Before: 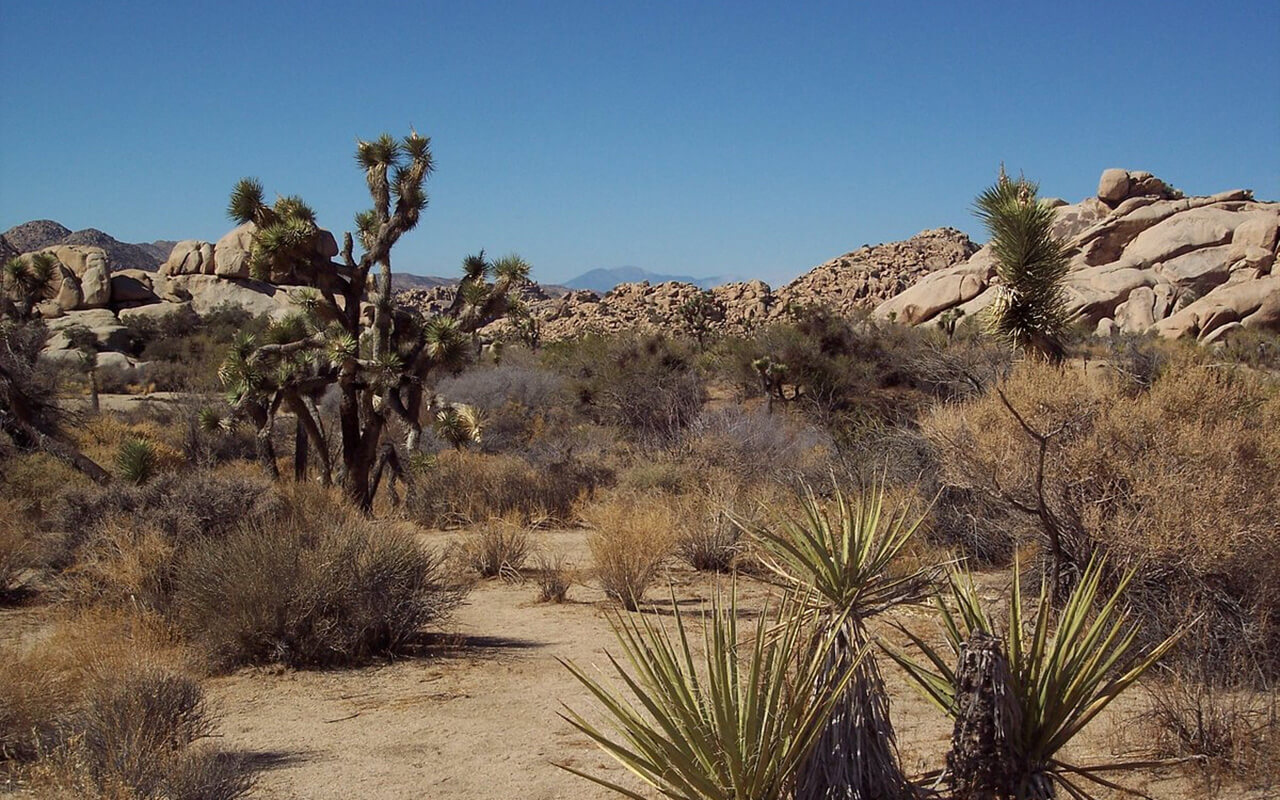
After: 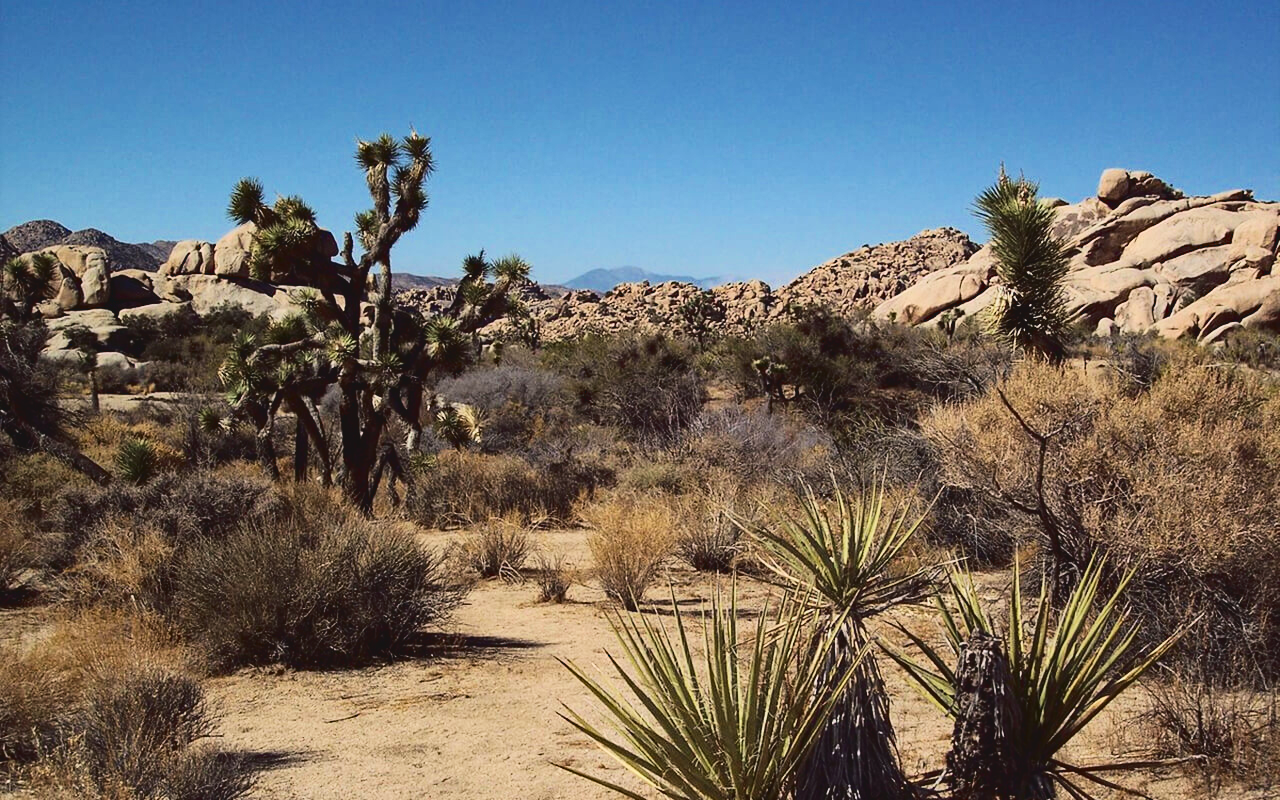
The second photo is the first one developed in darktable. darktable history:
tone curve: curves: ch0 [(0, 0.058) (0.198, 0.188) (0.512, 0.582) (0.625, 0.754) (0.81, 0.934) (1, 1)], color space Lab, linked channels, preserve colors none
filmic rgb: black relative exposure -7.15 EV, white relative exposure 5.36 EV, hardness 3.02, color science v6 (2022)
haze removal: compatibility mode true, adaptive false
